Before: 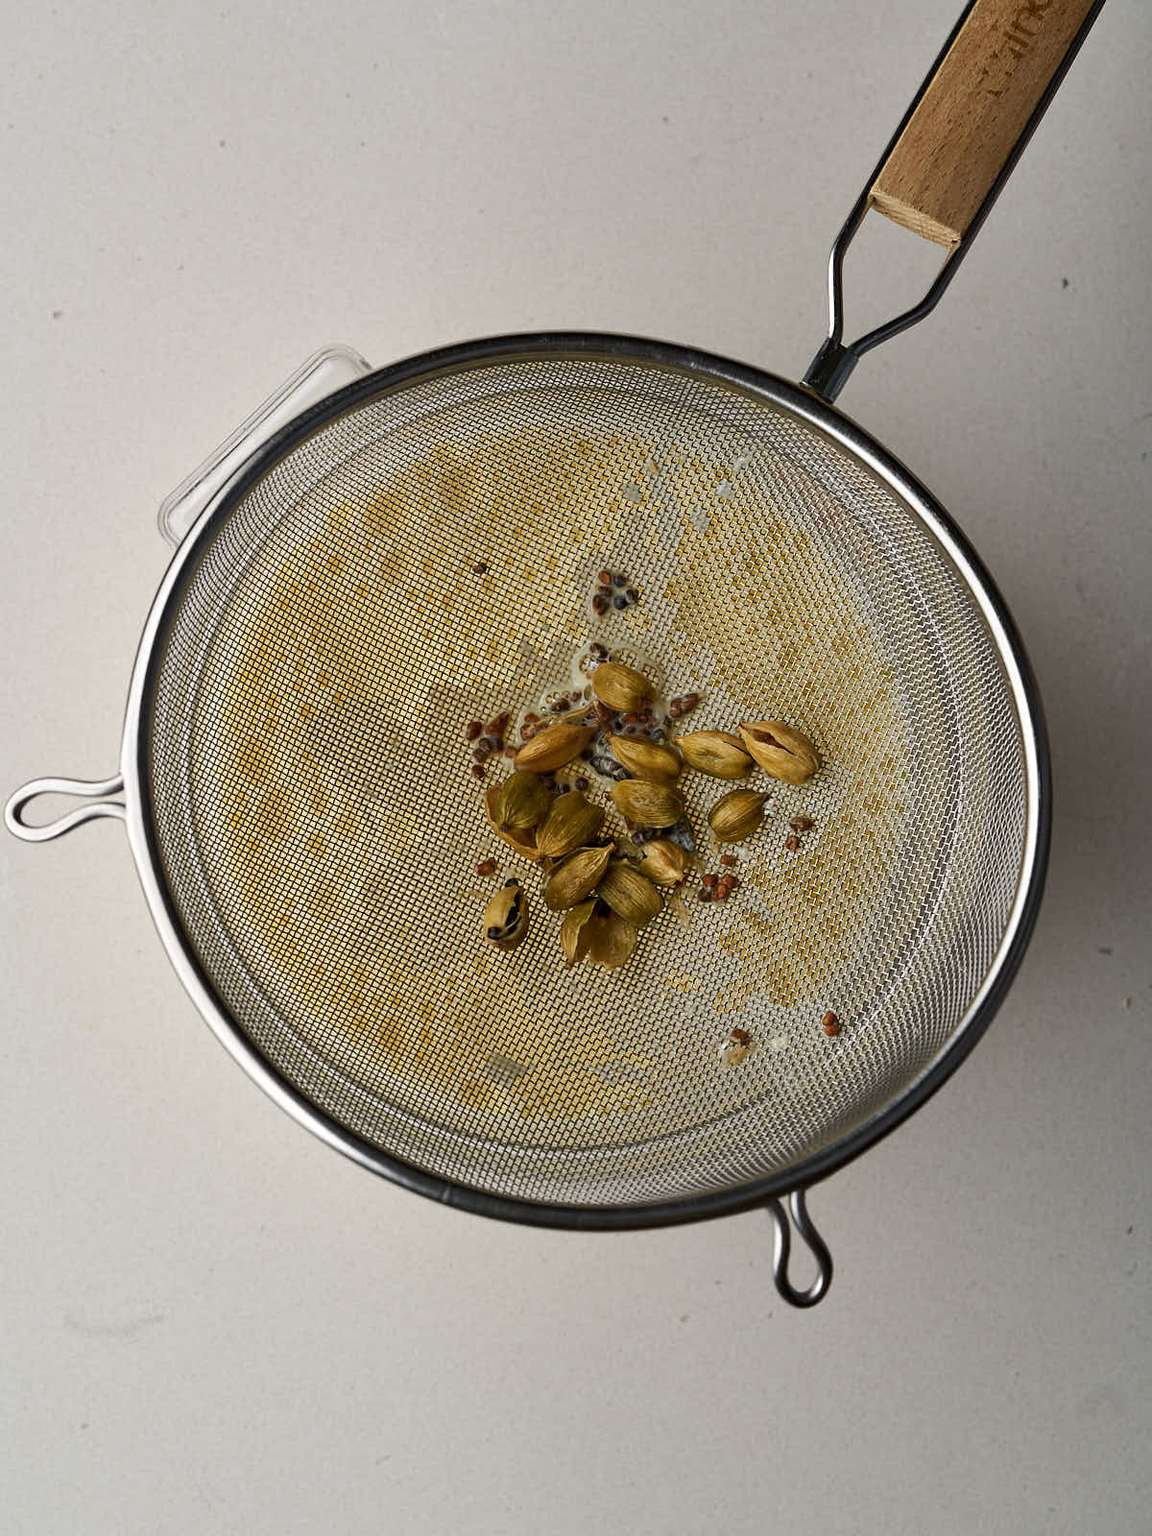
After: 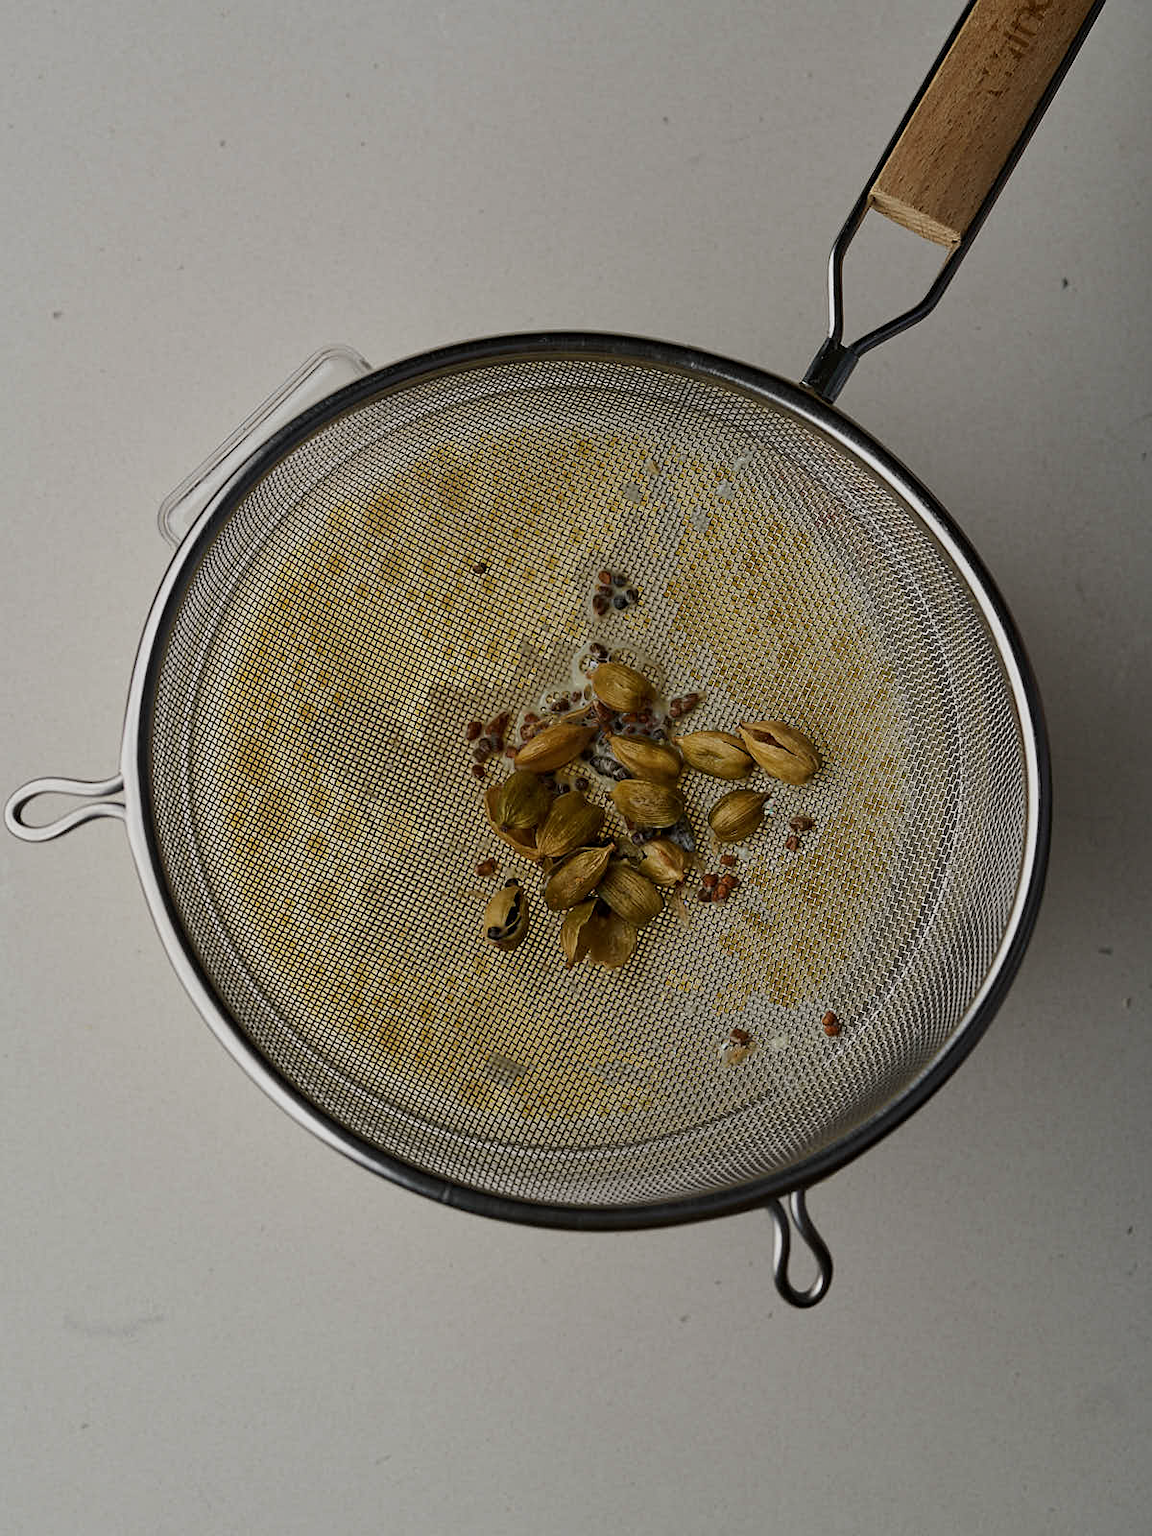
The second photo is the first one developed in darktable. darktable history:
exposure: exposure -0.589 EV, compensate highlight preservation false
sharpen: amount 0.204
